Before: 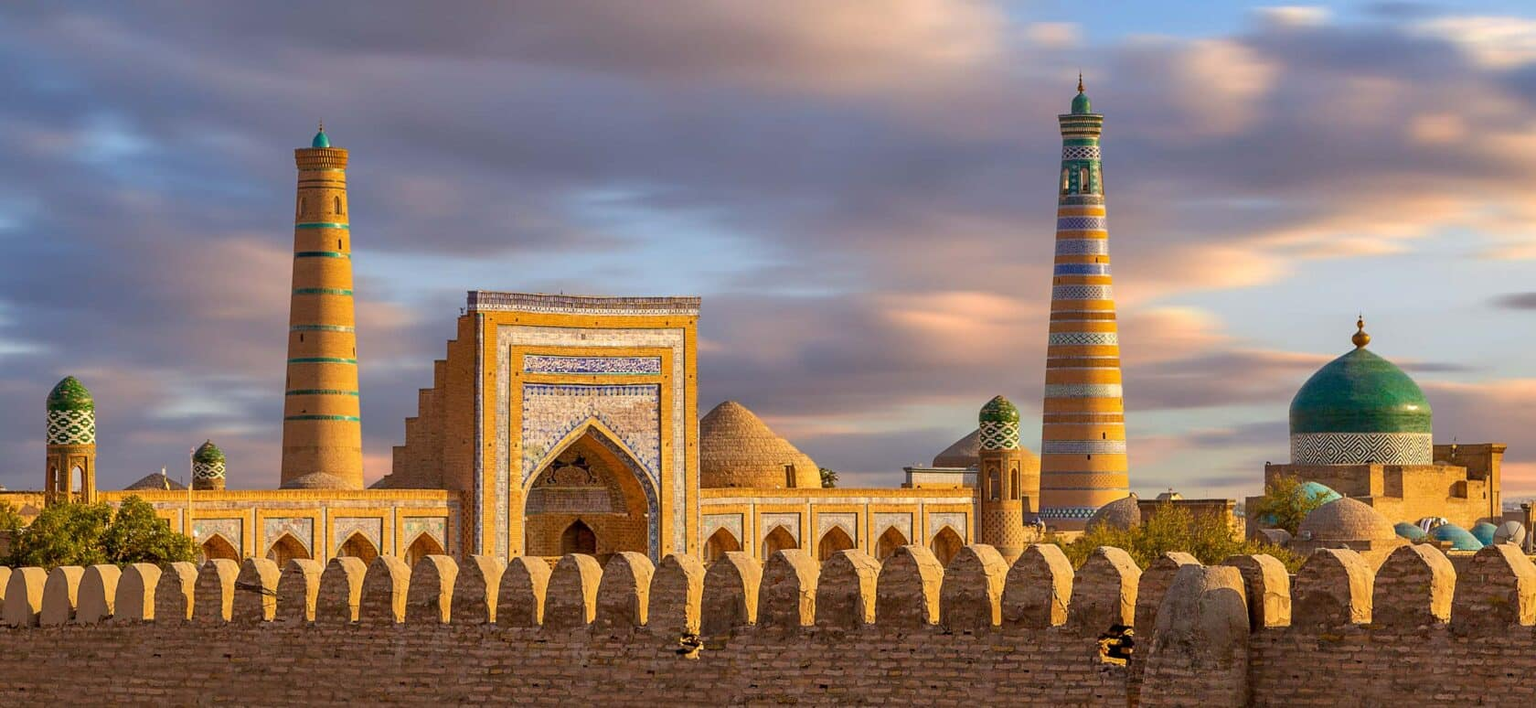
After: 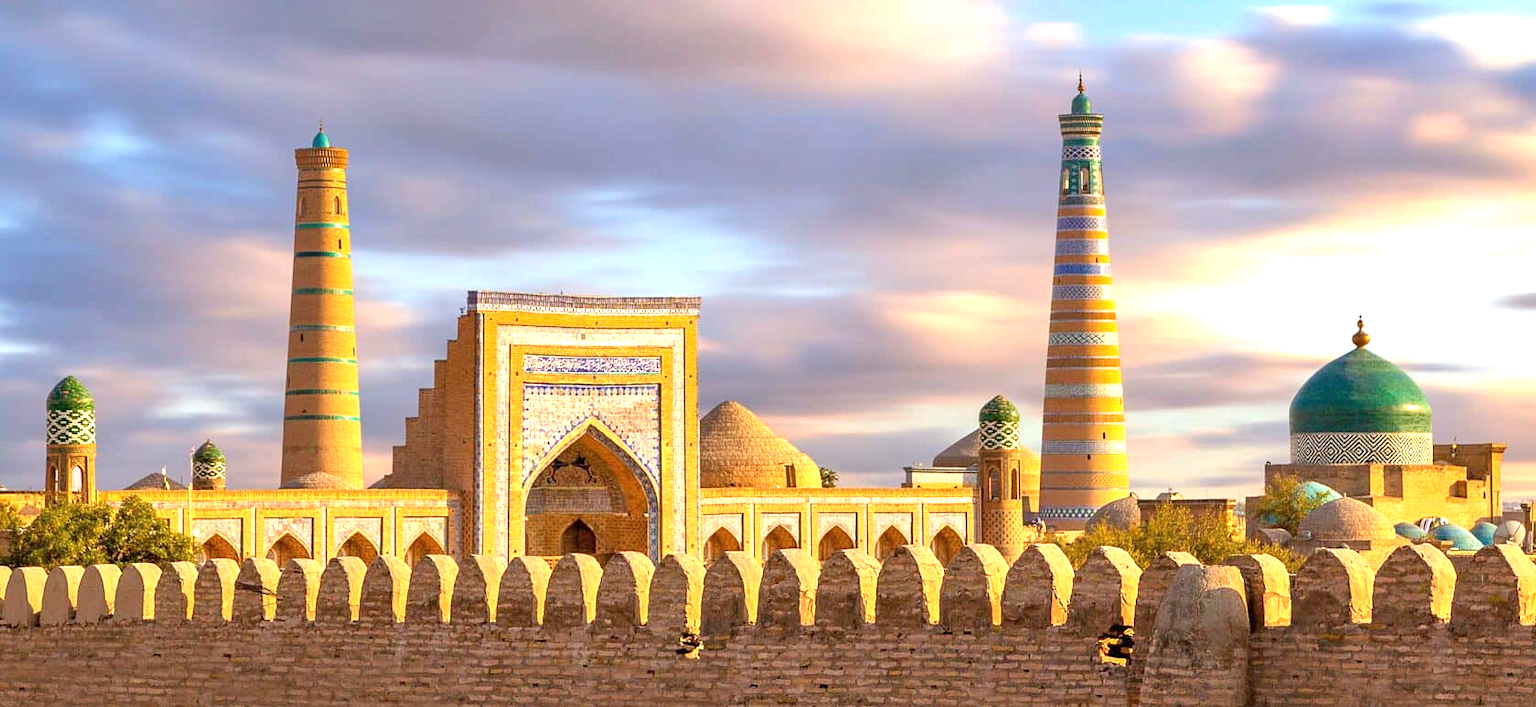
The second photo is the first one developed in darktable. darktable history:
exposure: exposure 1 EV
